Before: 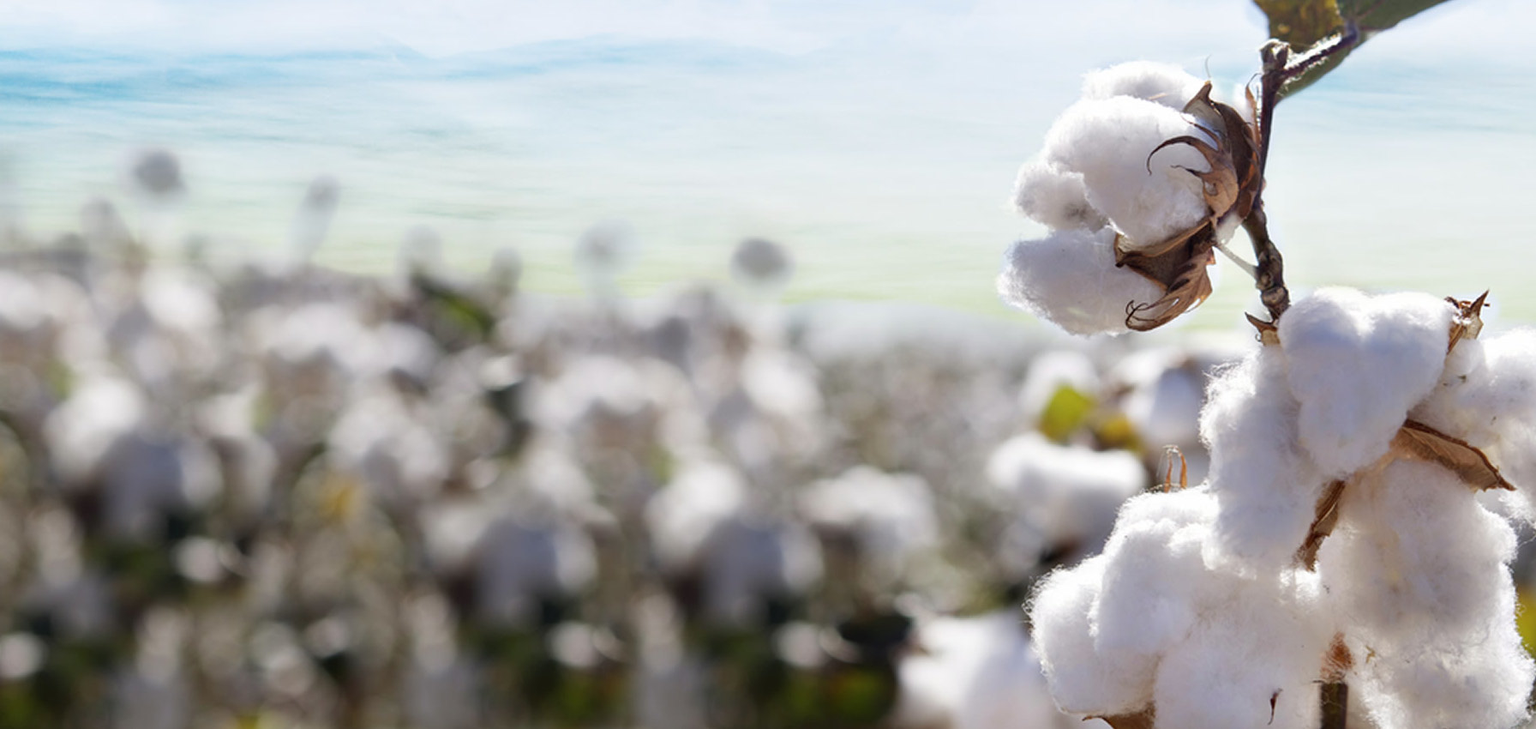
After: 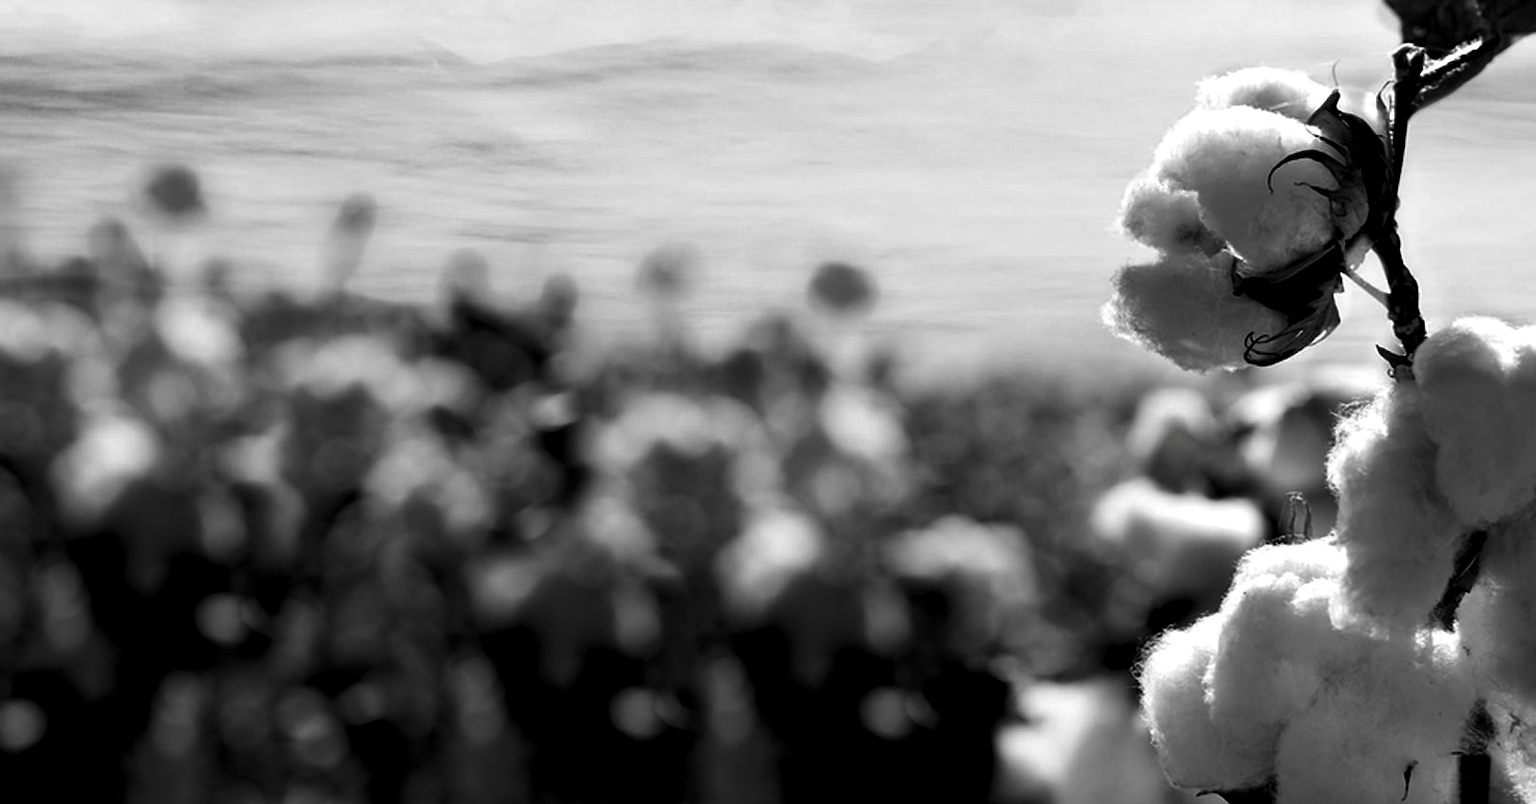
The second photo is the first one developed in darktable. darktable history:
crop: right 9.505%, bottom 0.016%
contrast brightness saturation: contrast -0.026, brightness -0.594, saturation -0.996
exposure: black level correction 0.001, compensate highlight preservation false
levels: levels [0.062, 0.494, 0.925]
